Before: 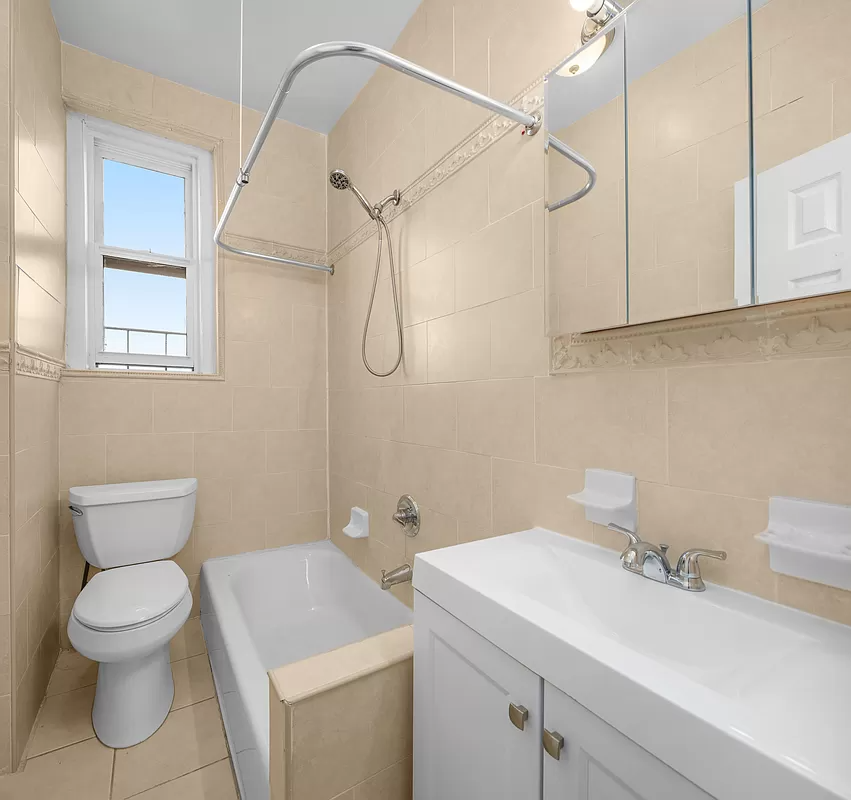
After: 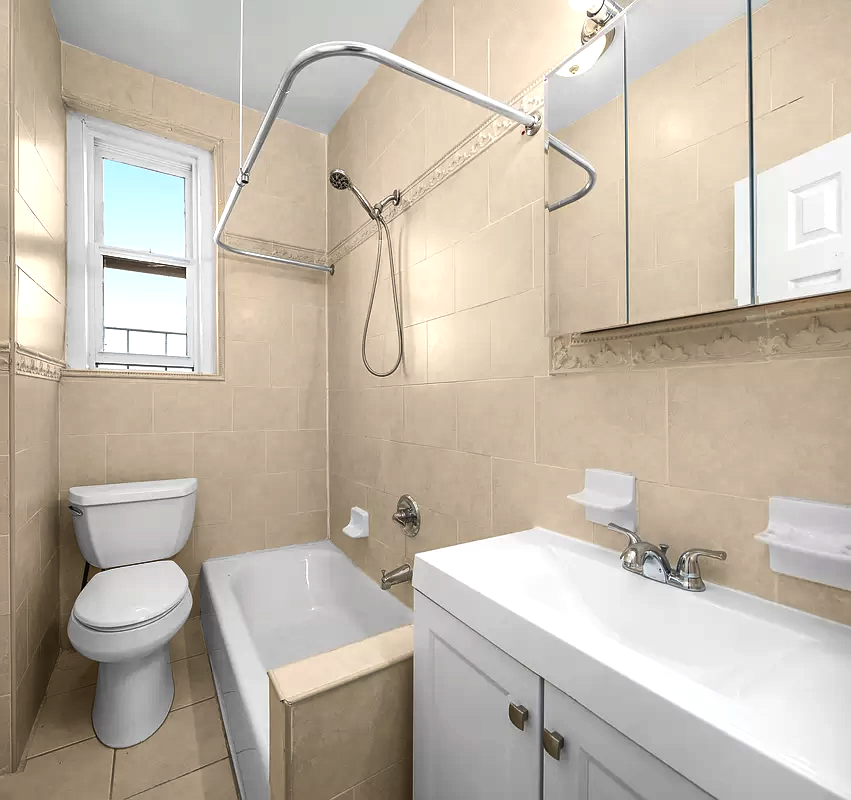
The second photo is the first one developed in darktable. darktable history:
color balance rgb: highlights gain › luminance 9.891%, perceptual saturation grading › global saturation -1.582%, perceptual saturation grading › highlights -6.898%, perceptual saturation grading › mid-tones 8.698%, perceptual saturation grading › shadows 2.832%, perceptual brilliance grading › highlights 3.519%, perceptual brilliance grading › mid-tones -18.023%, perceptual brilliance grading › shadows -41.541%, global vibrance 30.308%, contrast 10.217%
